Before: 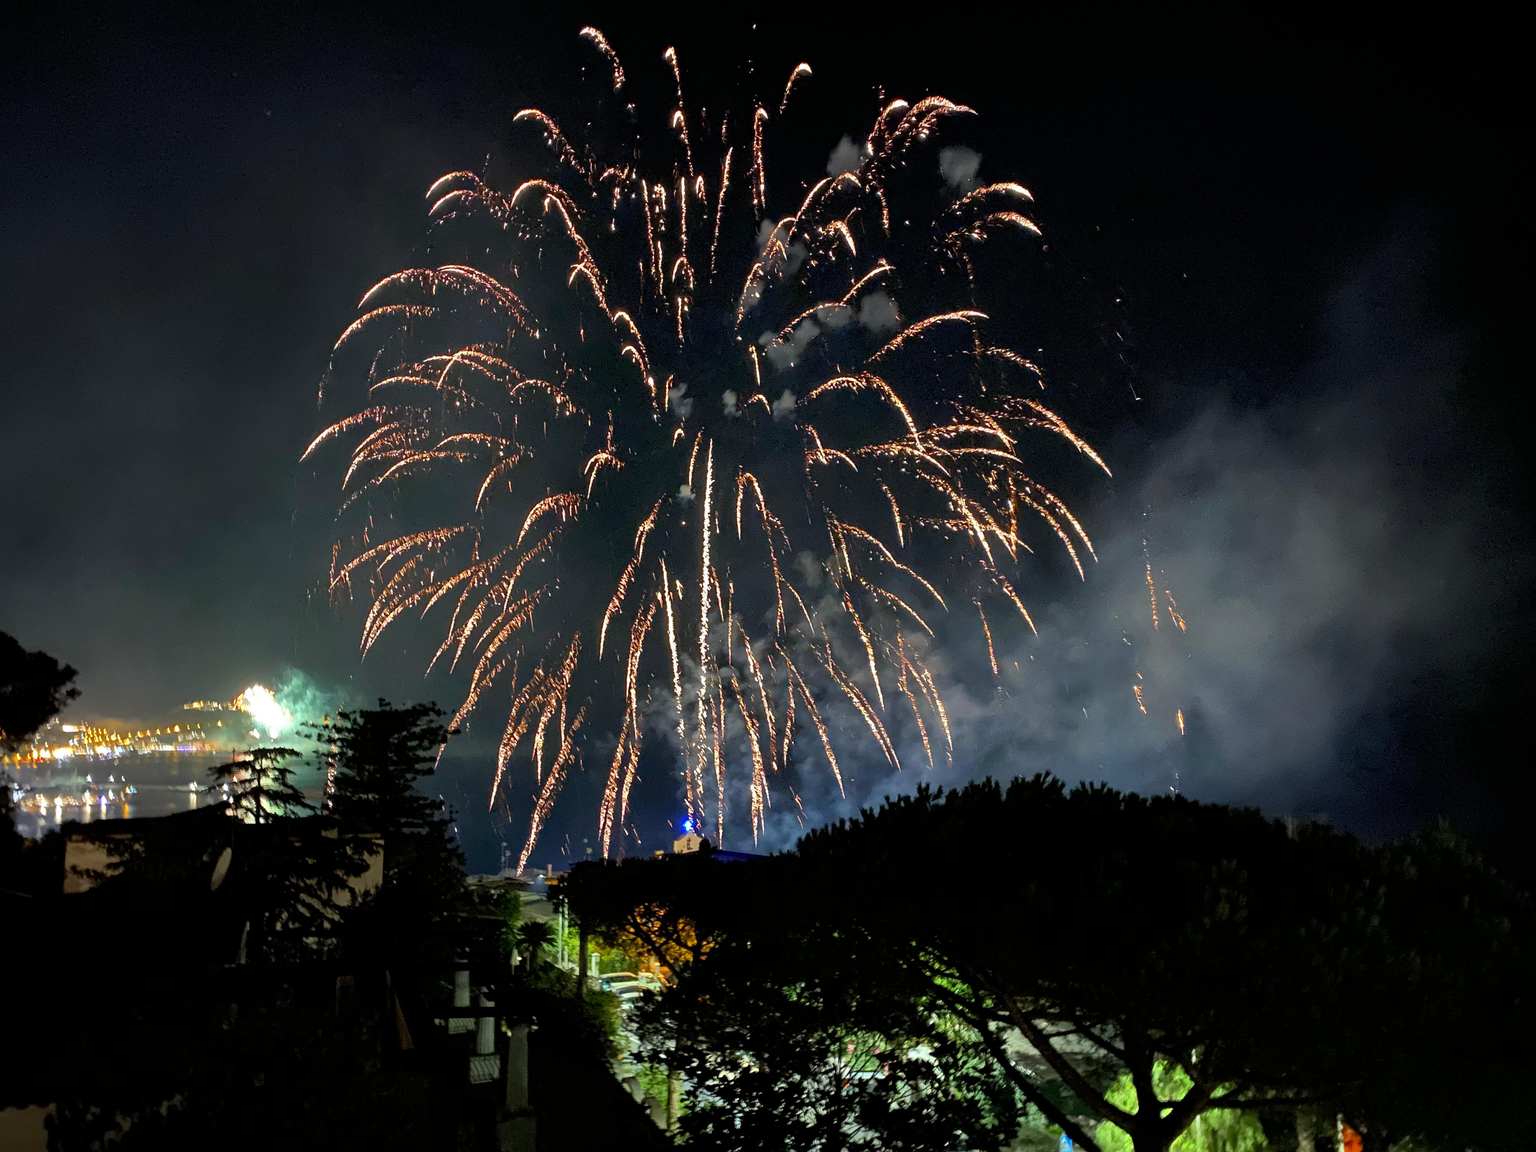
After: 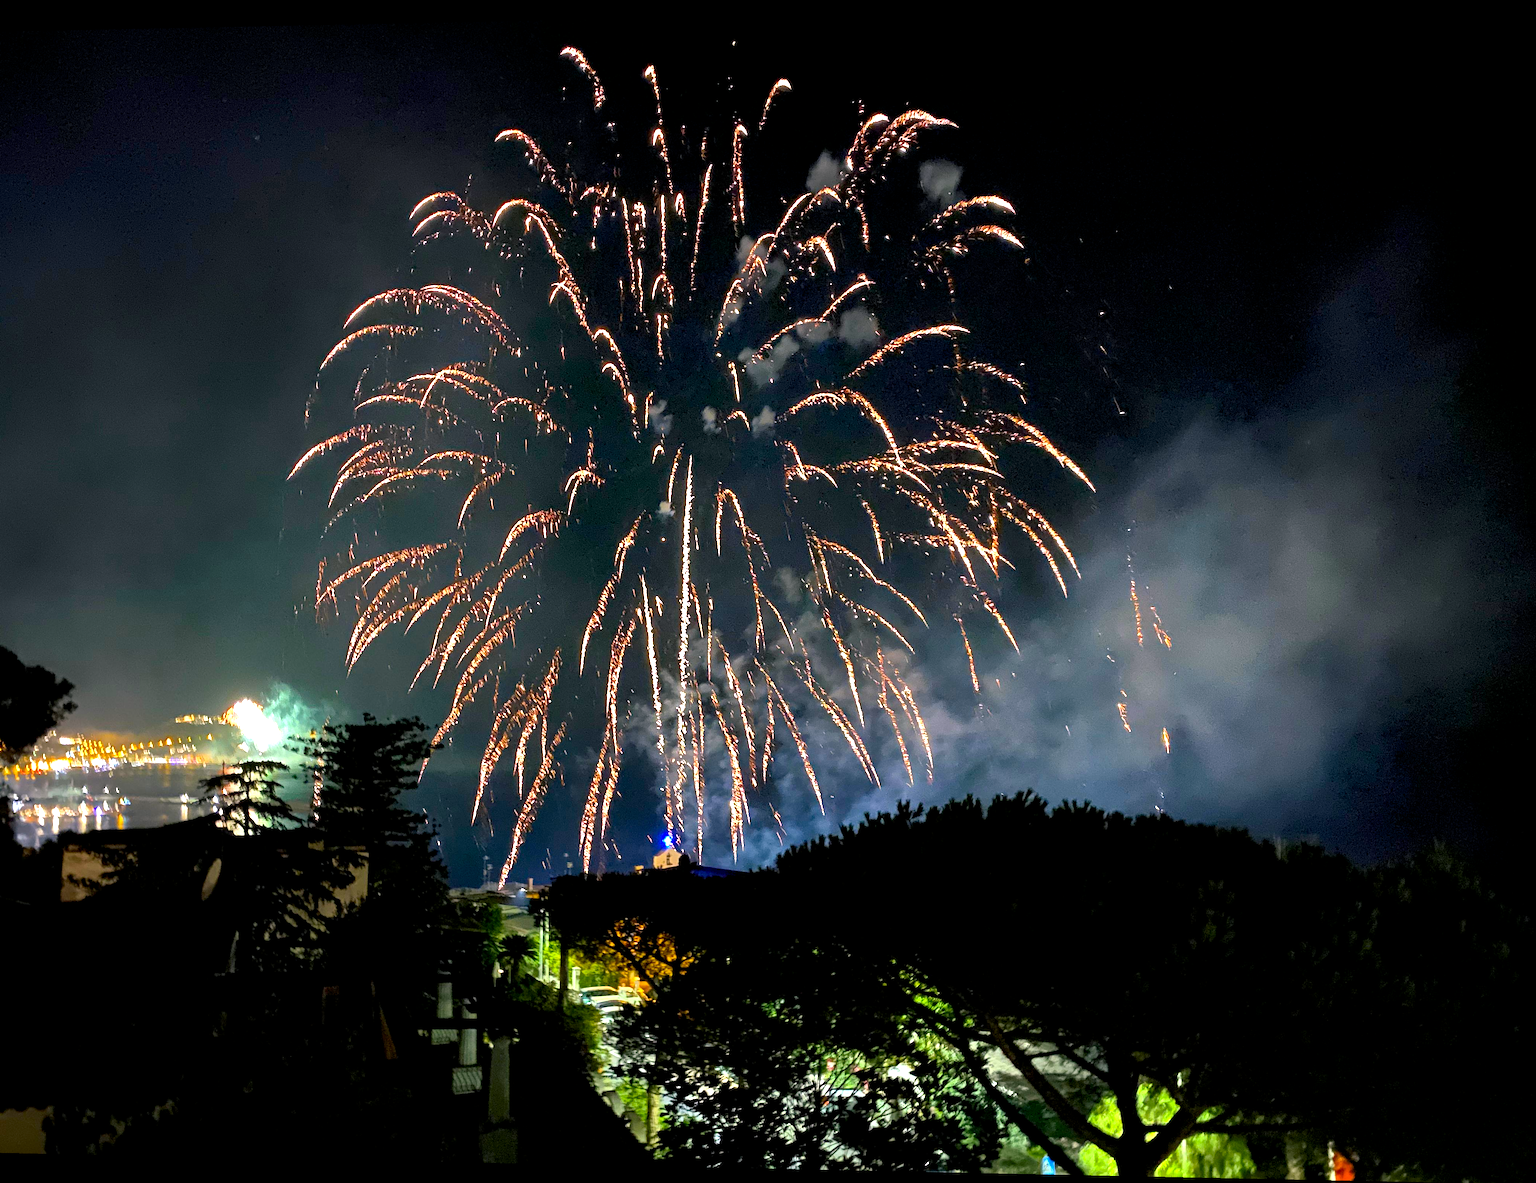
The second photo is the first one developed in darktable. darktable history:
rotate and perspective: lens shift (horizontal) -0.055, automatic cropping off
exposure: exposure 0.74 EV, compensate highlight preservation false
color balance rgb: shadows lift › chroma 2%, shadows lift › hue 217.2°, power › chroma 0.25%, power › hue 60°, highlights gain › chroma 1.5%, highlights gain › hue 309.6°, global offset › luminance -0.25%, perceptual saturation grading › global saturation 15%, global vibrance 15%
contrast brightness saturation: contrast 0.03, brightness -0.04
